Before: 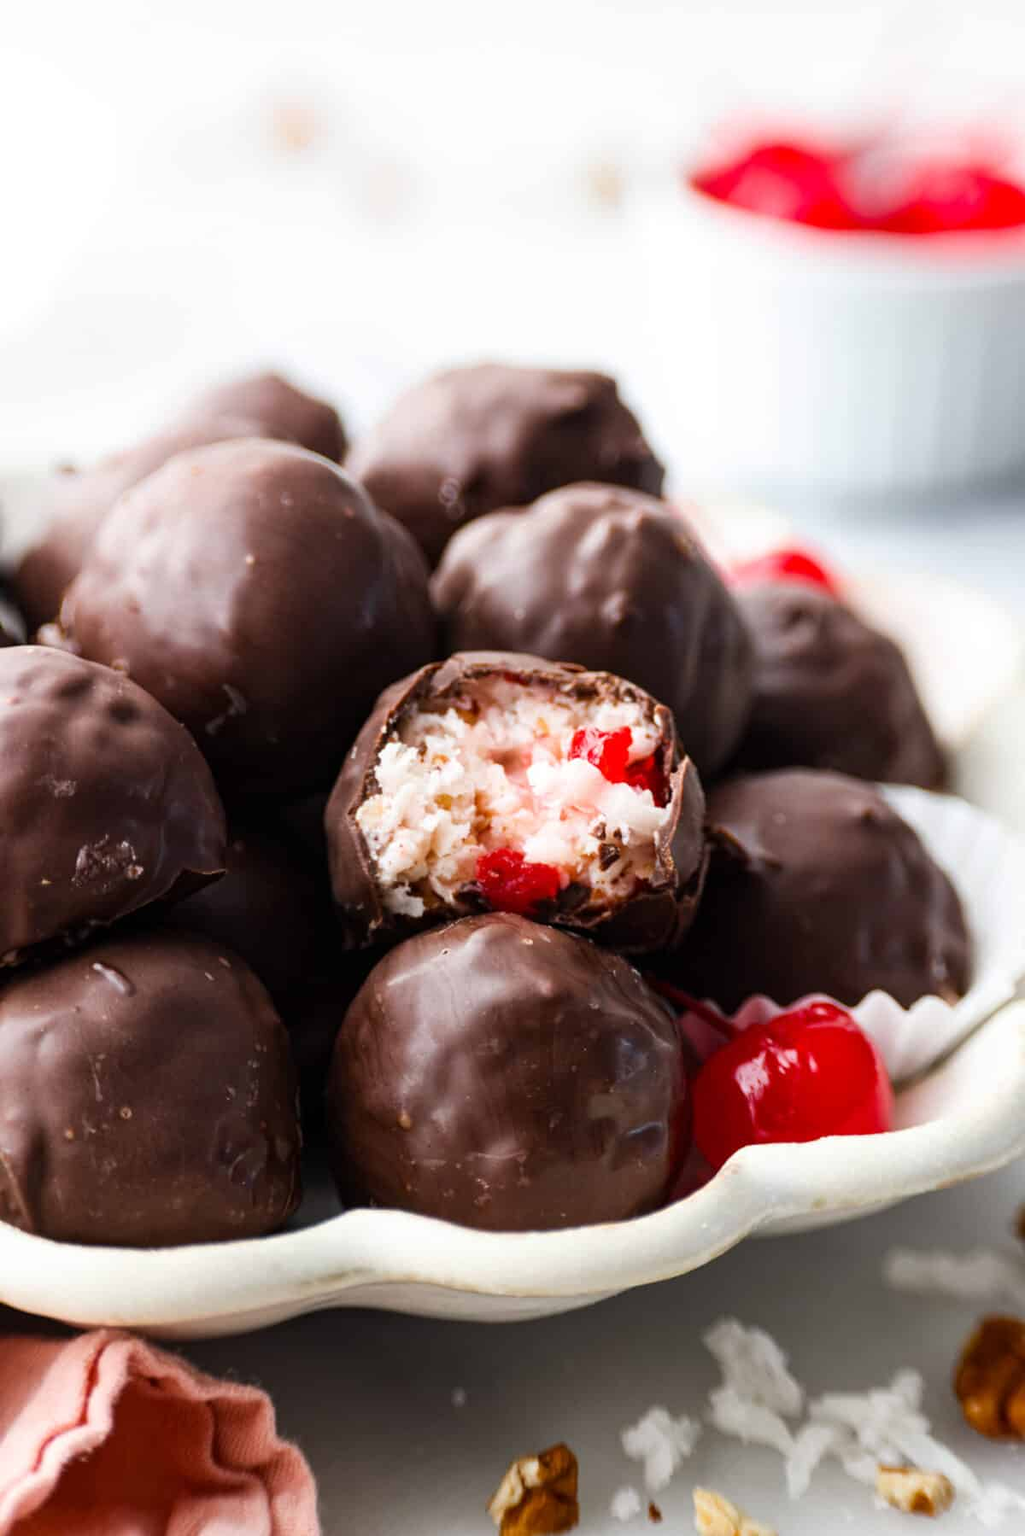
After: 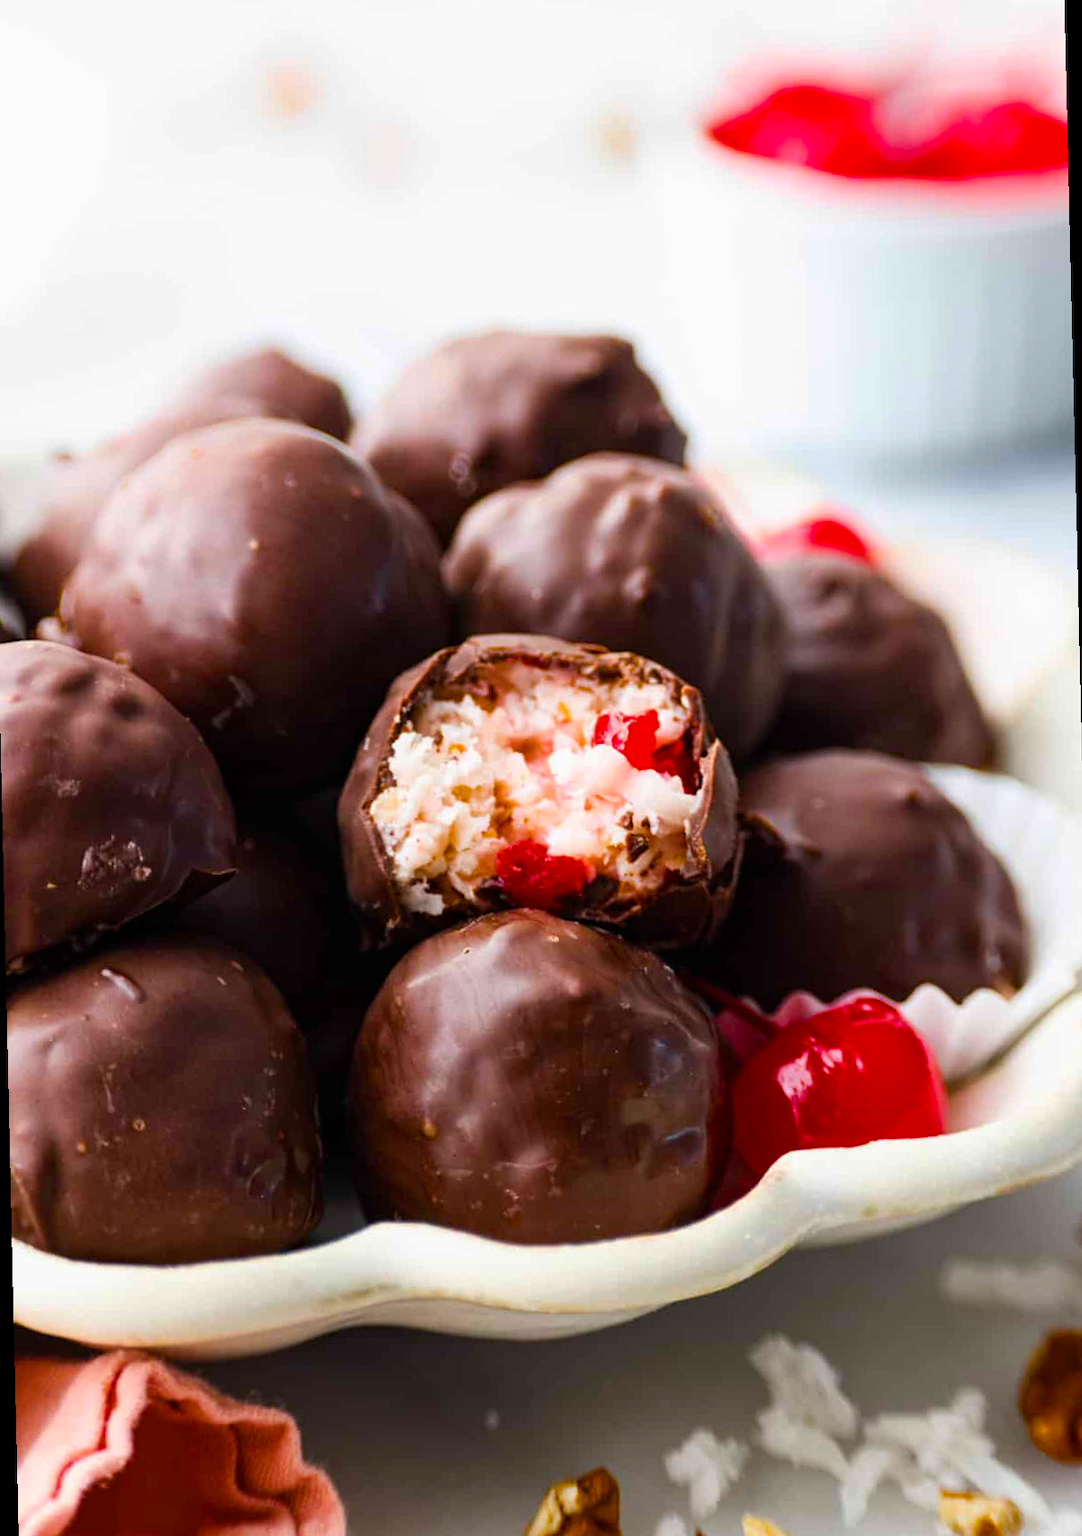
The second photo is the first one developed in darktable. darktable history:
rotate and perspective: rotation -1.32°, lens shift (horizontal) -0.031, crop left 0.015, crop right 0.985, crop top 0.047, crop bottom 0.982
exposure: exposure -0.048 EV, compensate highlight preservation false
color balance rgb: perceptual saturation grading › global saturation 30%, global vibrance 30%
